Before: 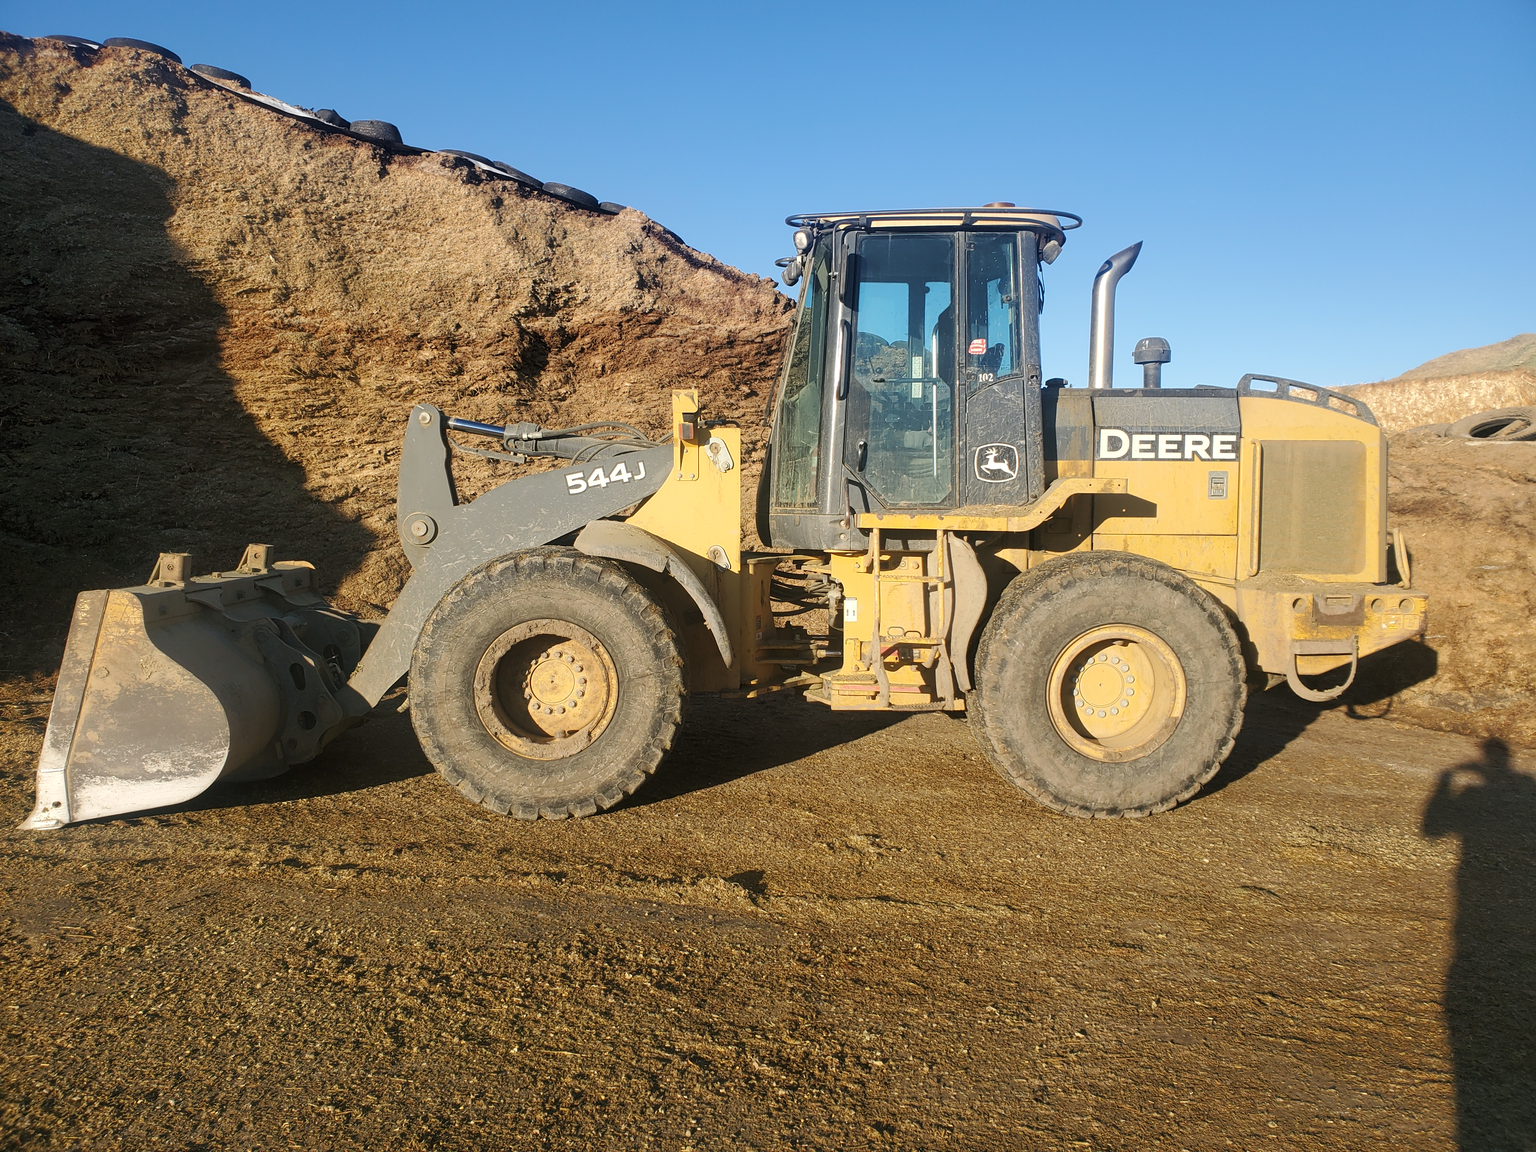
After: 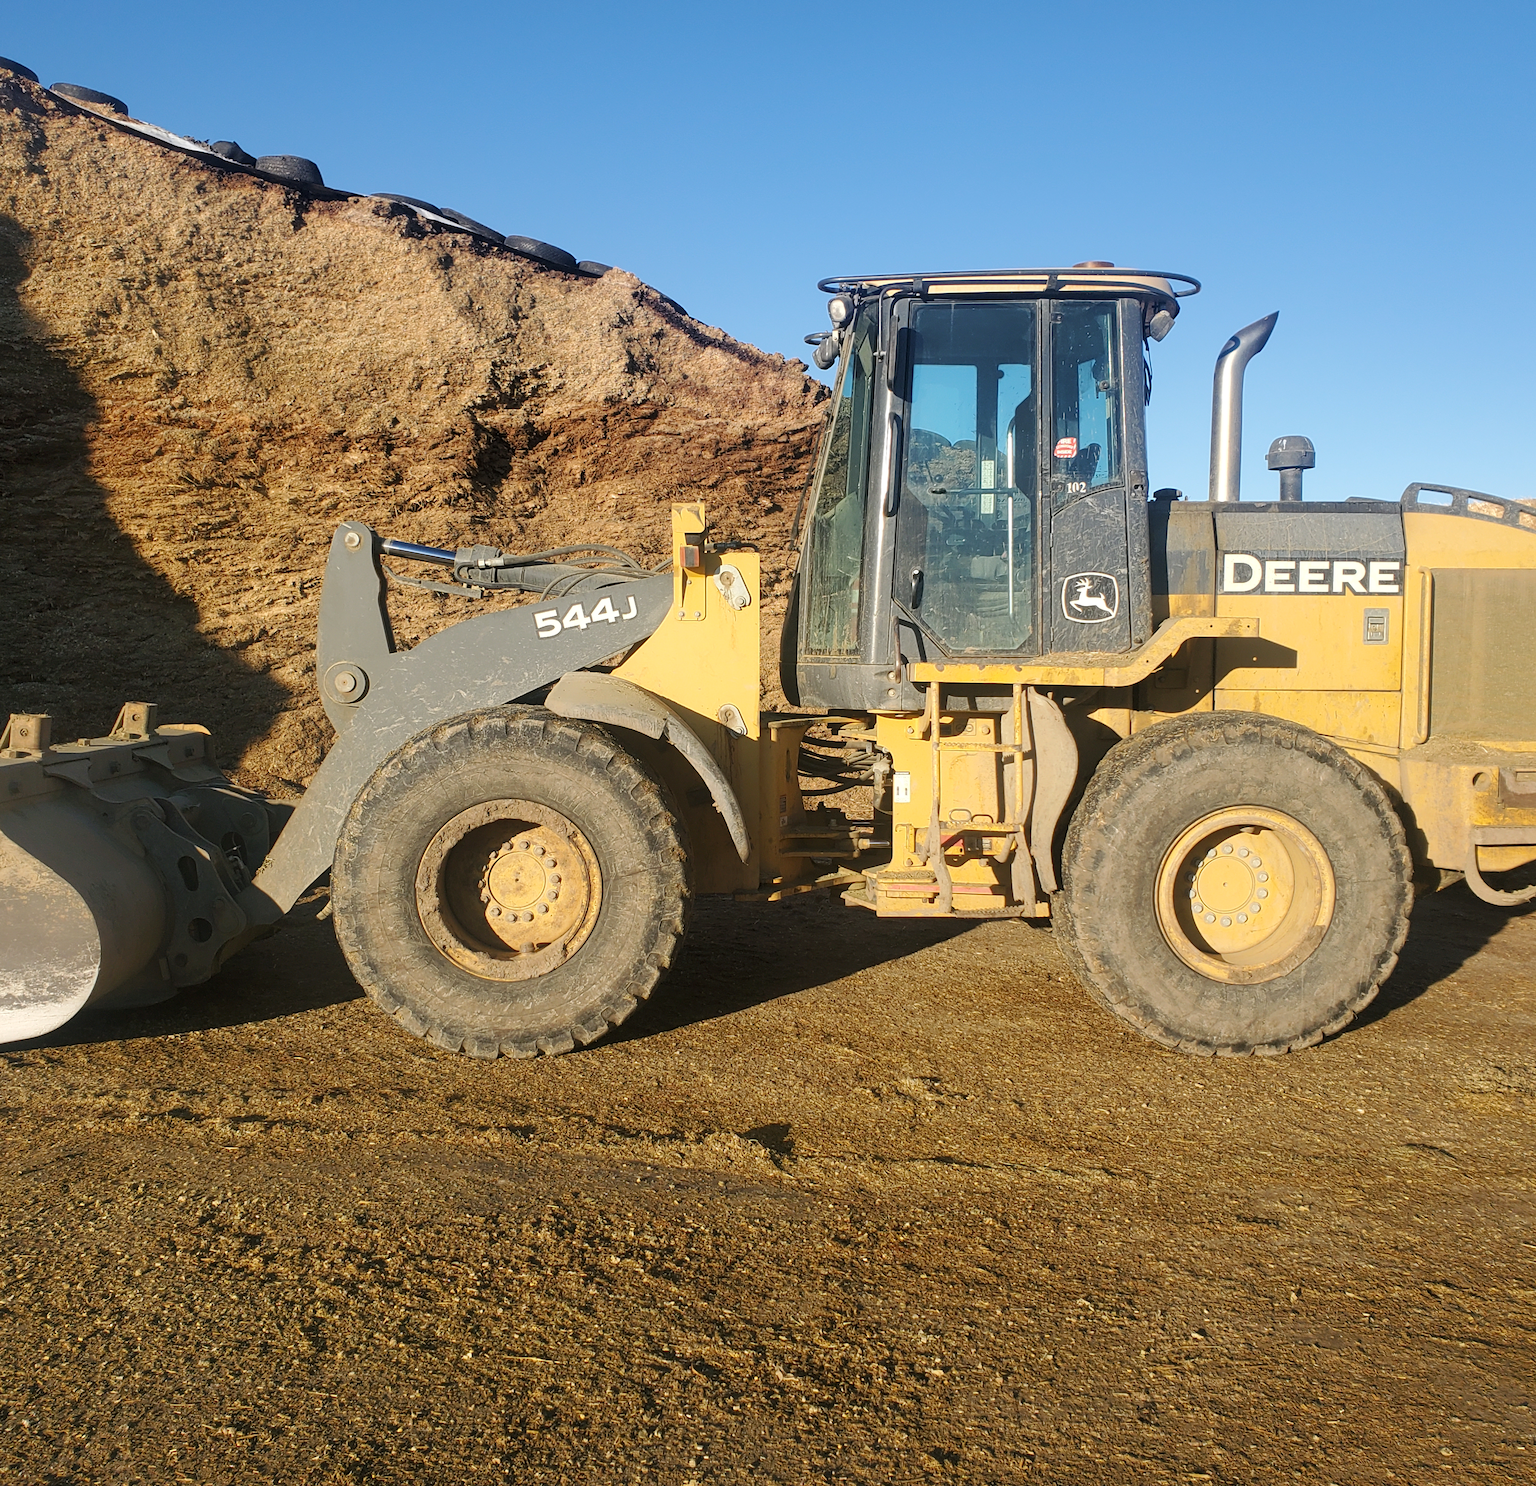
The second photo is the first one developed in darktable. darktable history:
crop: left 9.902%, right 12.6%
color zones: curves: ch1 [(0, 0.525) (0.143, 0.556) (0.286, 0.52) (0.429, 0.5) (0.571, 0.5) (0.714, 0.5) (0.857, 0.503) (1, 0.525)]
